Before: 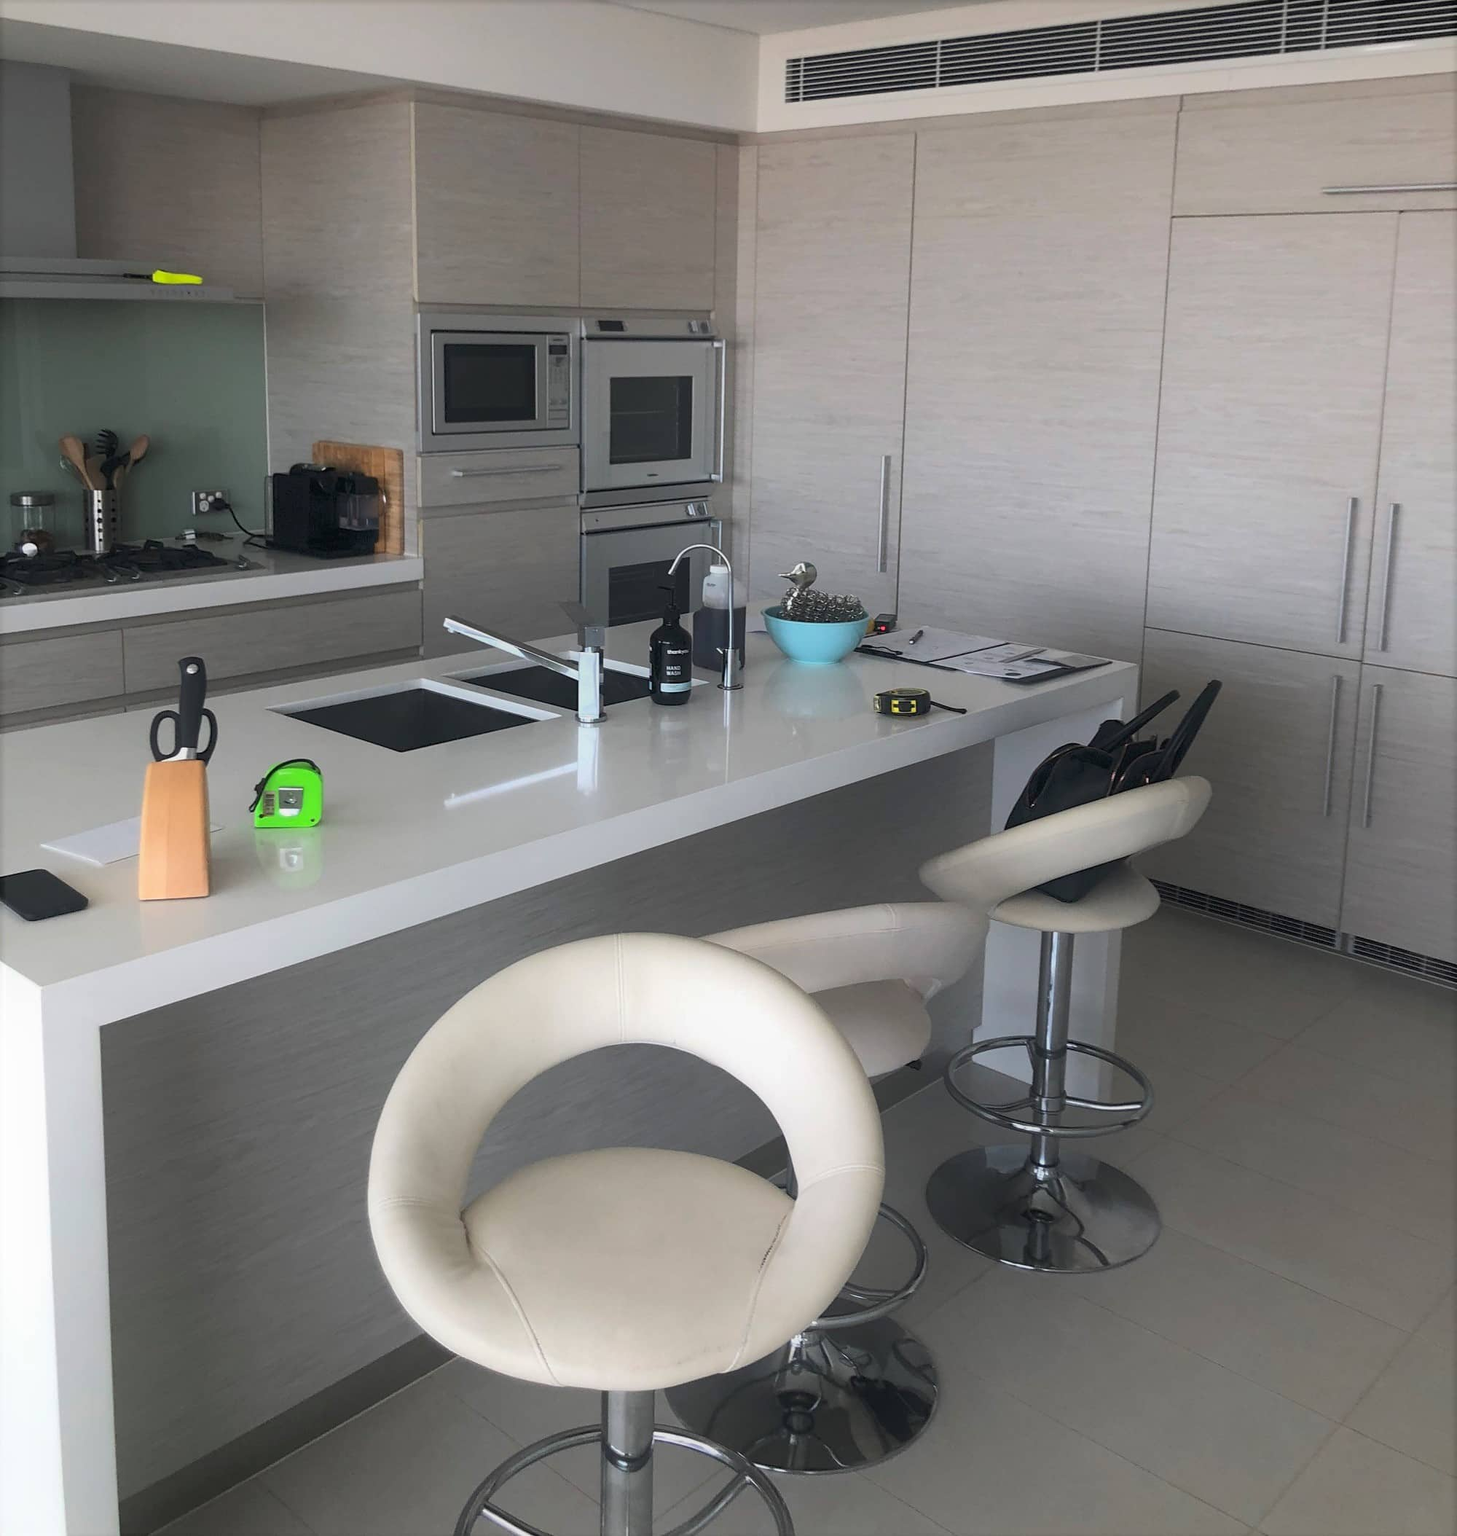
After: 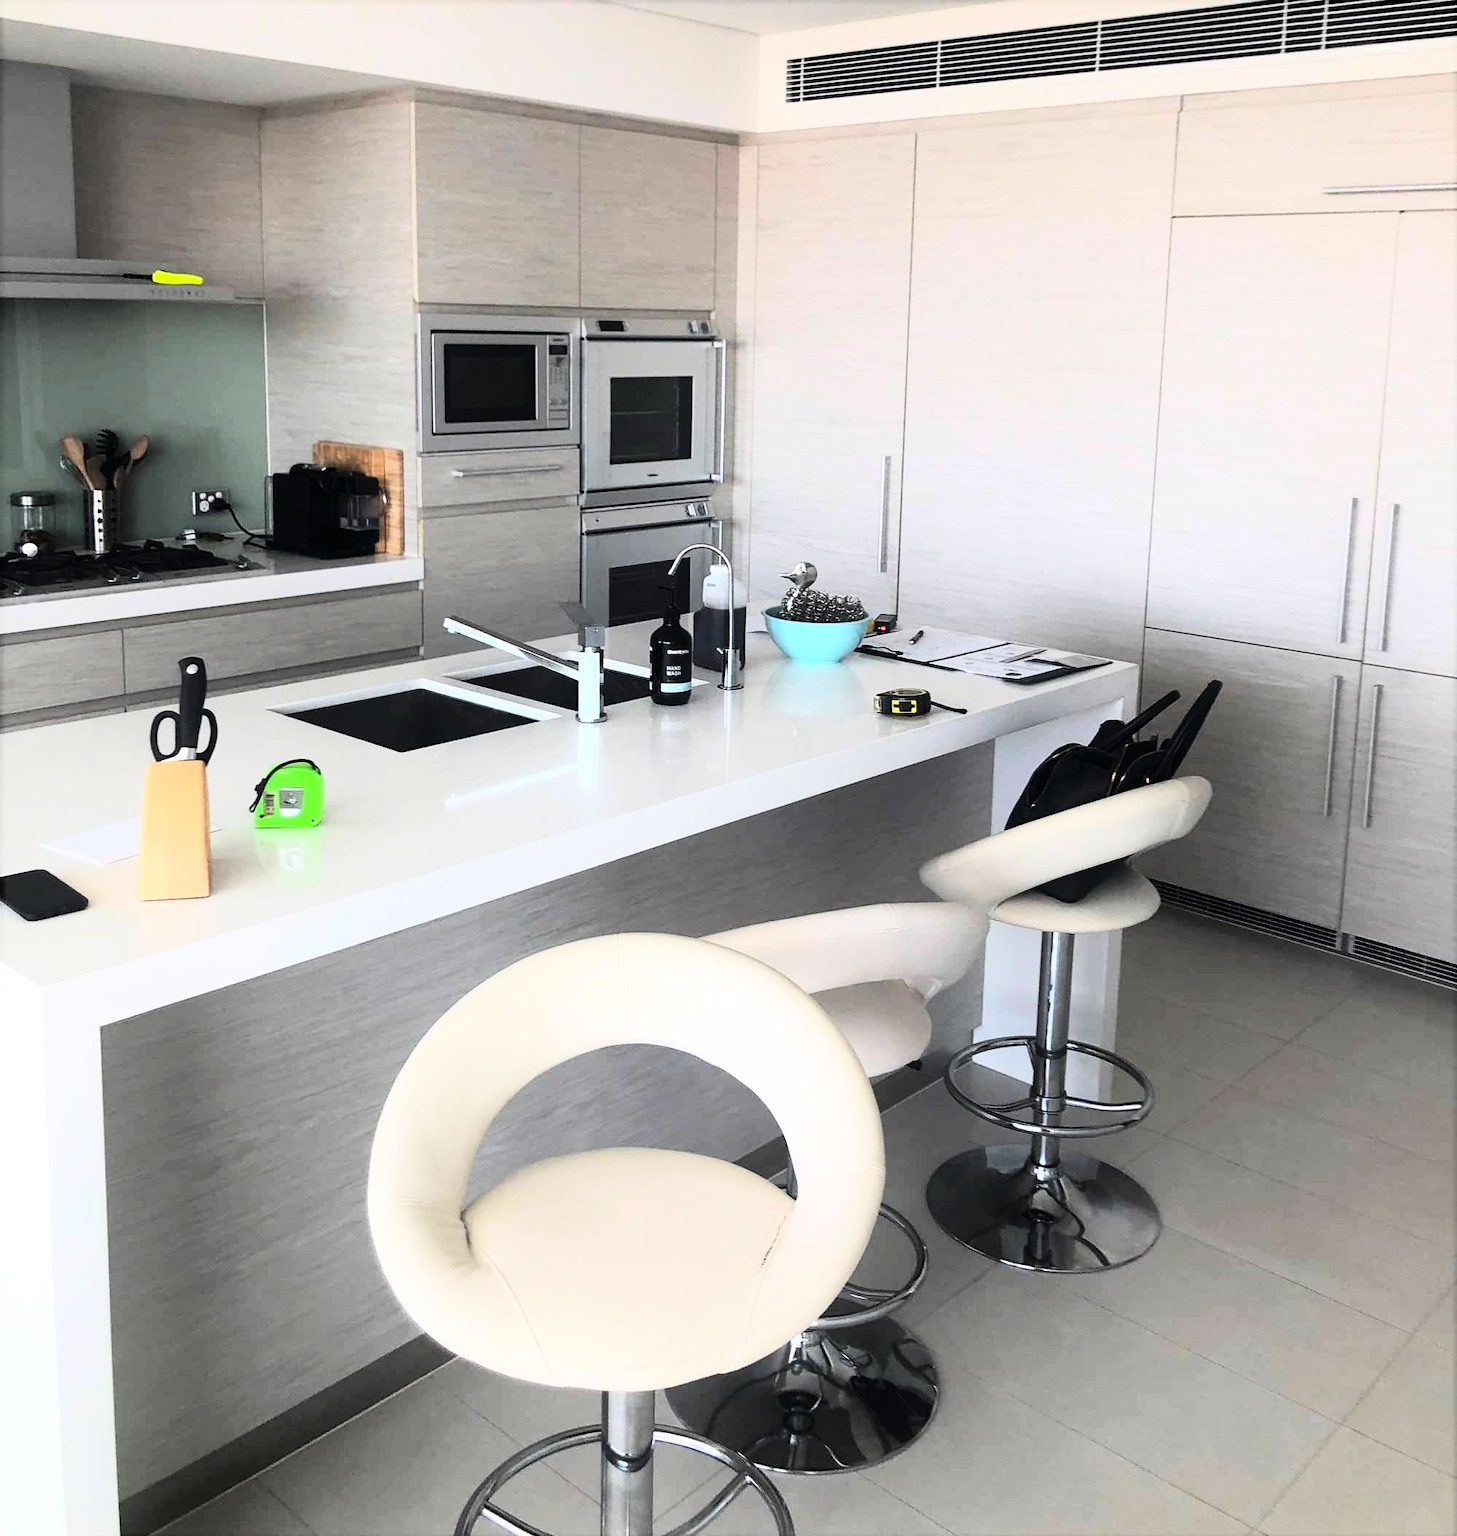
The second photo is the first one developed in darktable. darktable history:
tone equalizer: on, module defaults
rgb curve: curves: ch0 [(0, 0) (0.21, 0.15) (0.24, 0.21) (0.5, 0.75) (0.75, 0.96) (0.89, 0.99) (1, 1)]; ch1 [(0, 0.02) (0.21, 0.13) (0.25, 0.2) (0.5, 0.67) (0.75, 0.9) (0.89, 0.97) (1, 1)]; ch2 [(0, 0.02) (0.21, 0.13) (0.25, 0.2) (0.5, 0.67) (0.75, 0.9) (0.89, 0.97) (1, 1)], compensate middle gray true
